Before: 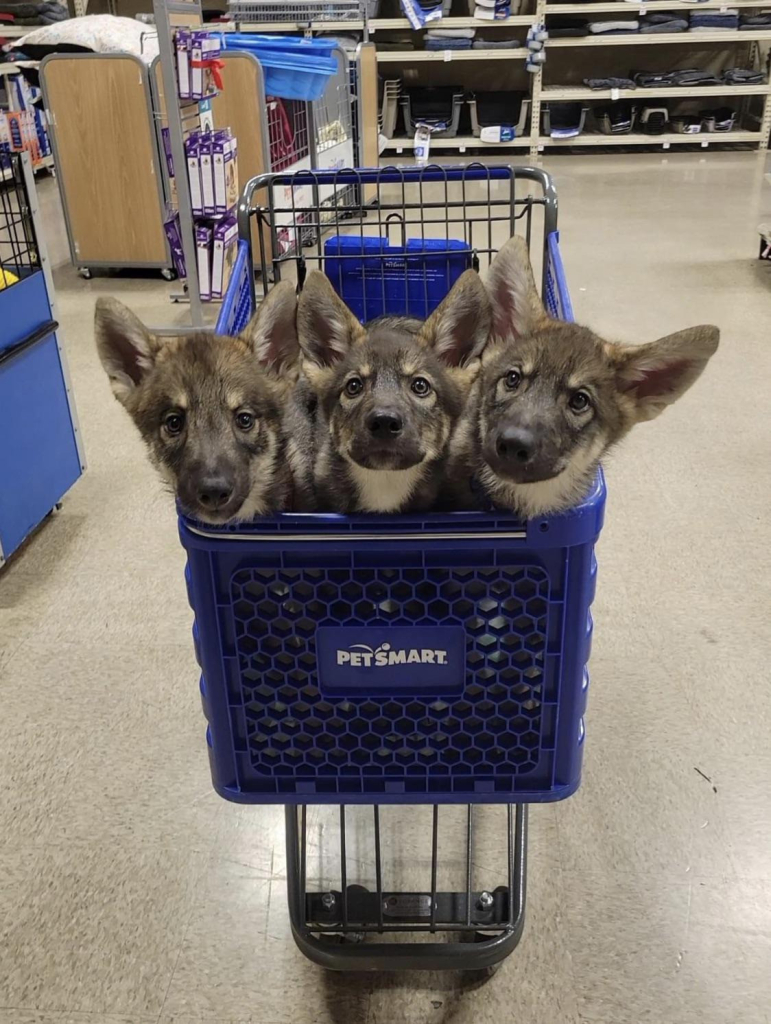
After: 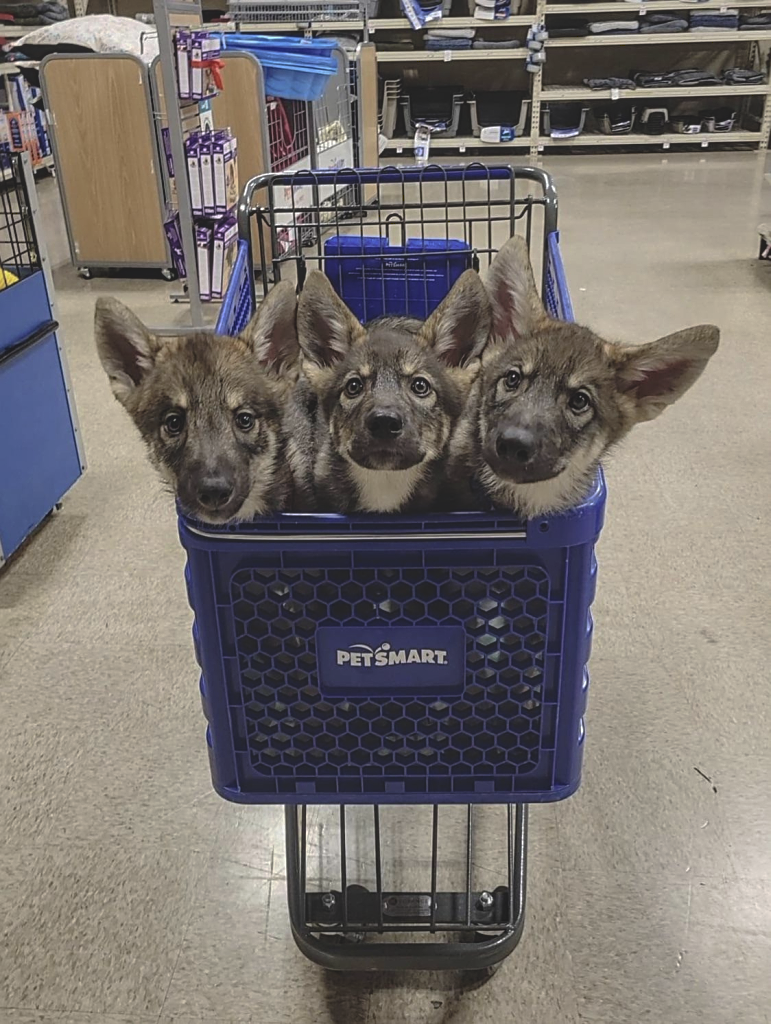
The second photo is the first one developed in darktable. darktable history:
tone curve: curves: ch0 [(0, 0) (0.003, 0.126) (0.011, 0.129) (0.025, 0.133) (0.044, 0.143) (0.069, 0.155) (0.1, 0.17) (0.136, 0.189) (0.177, 0.217) (0.224, 0.25) (0.277, 0.293) (0.335, 0.346) (0.399, 0.398) (0.468, 0.456) (0.543, 0.517) (0.623, 0.583) (0.709, 0.659) (0.801, 0.756) (0.898, 0.856) (1, 1)], preserve colors none
contrast brightness saturation: contrast -0.102, saturation -0.098
local contrast: on, module defaults
sharpen: on, module defaults
